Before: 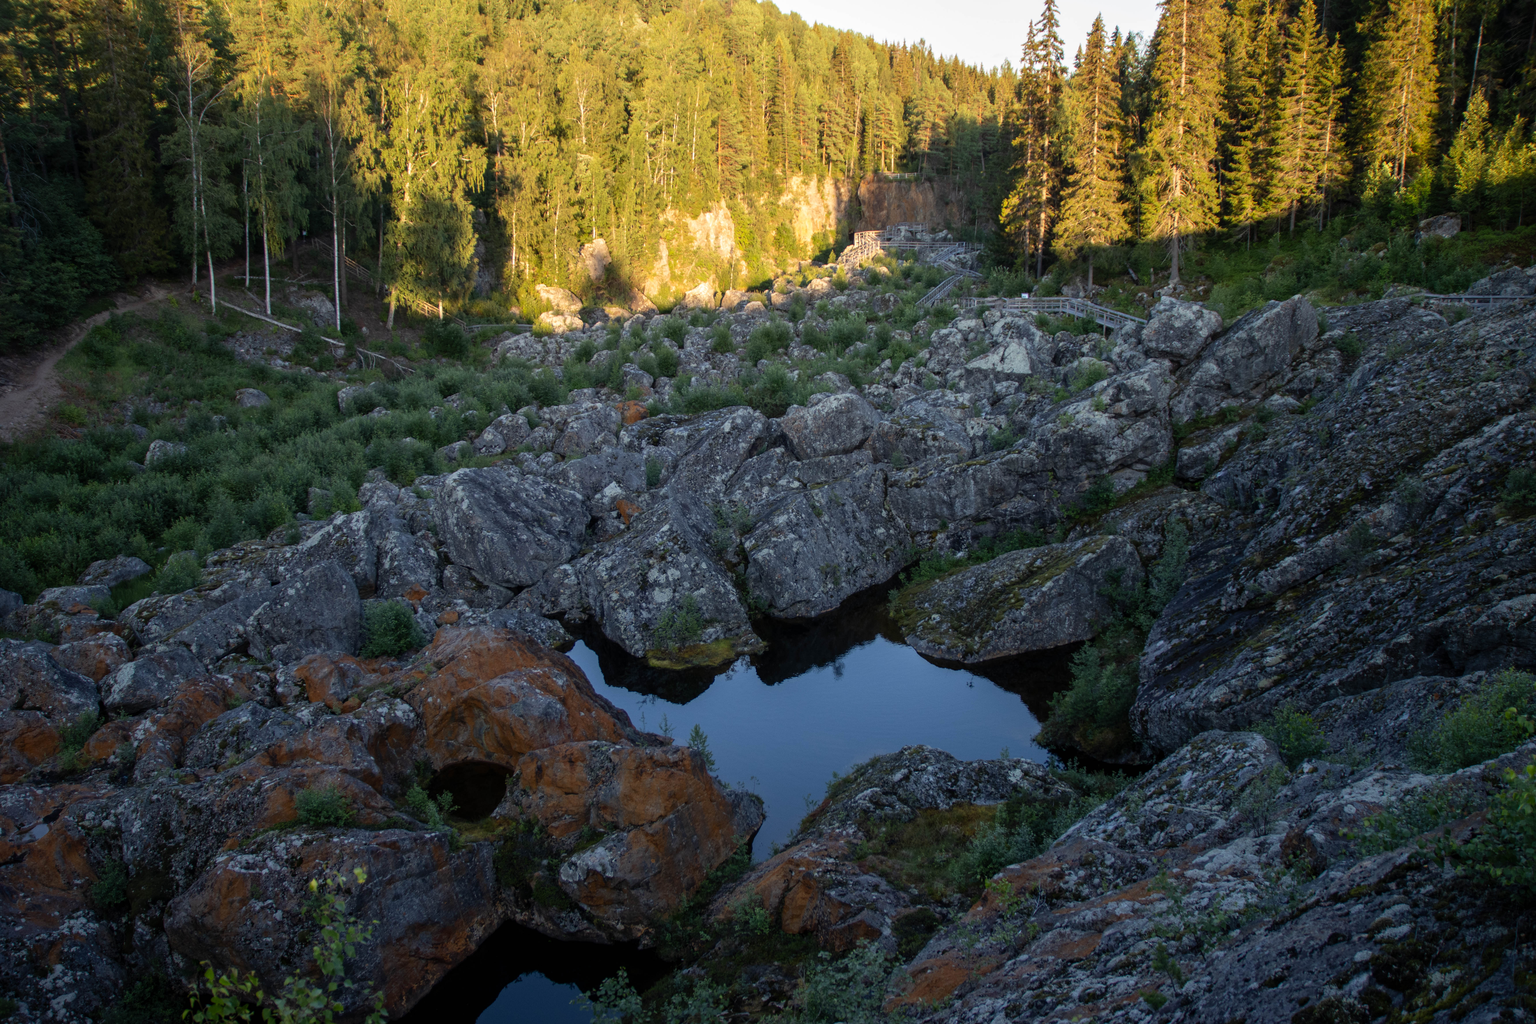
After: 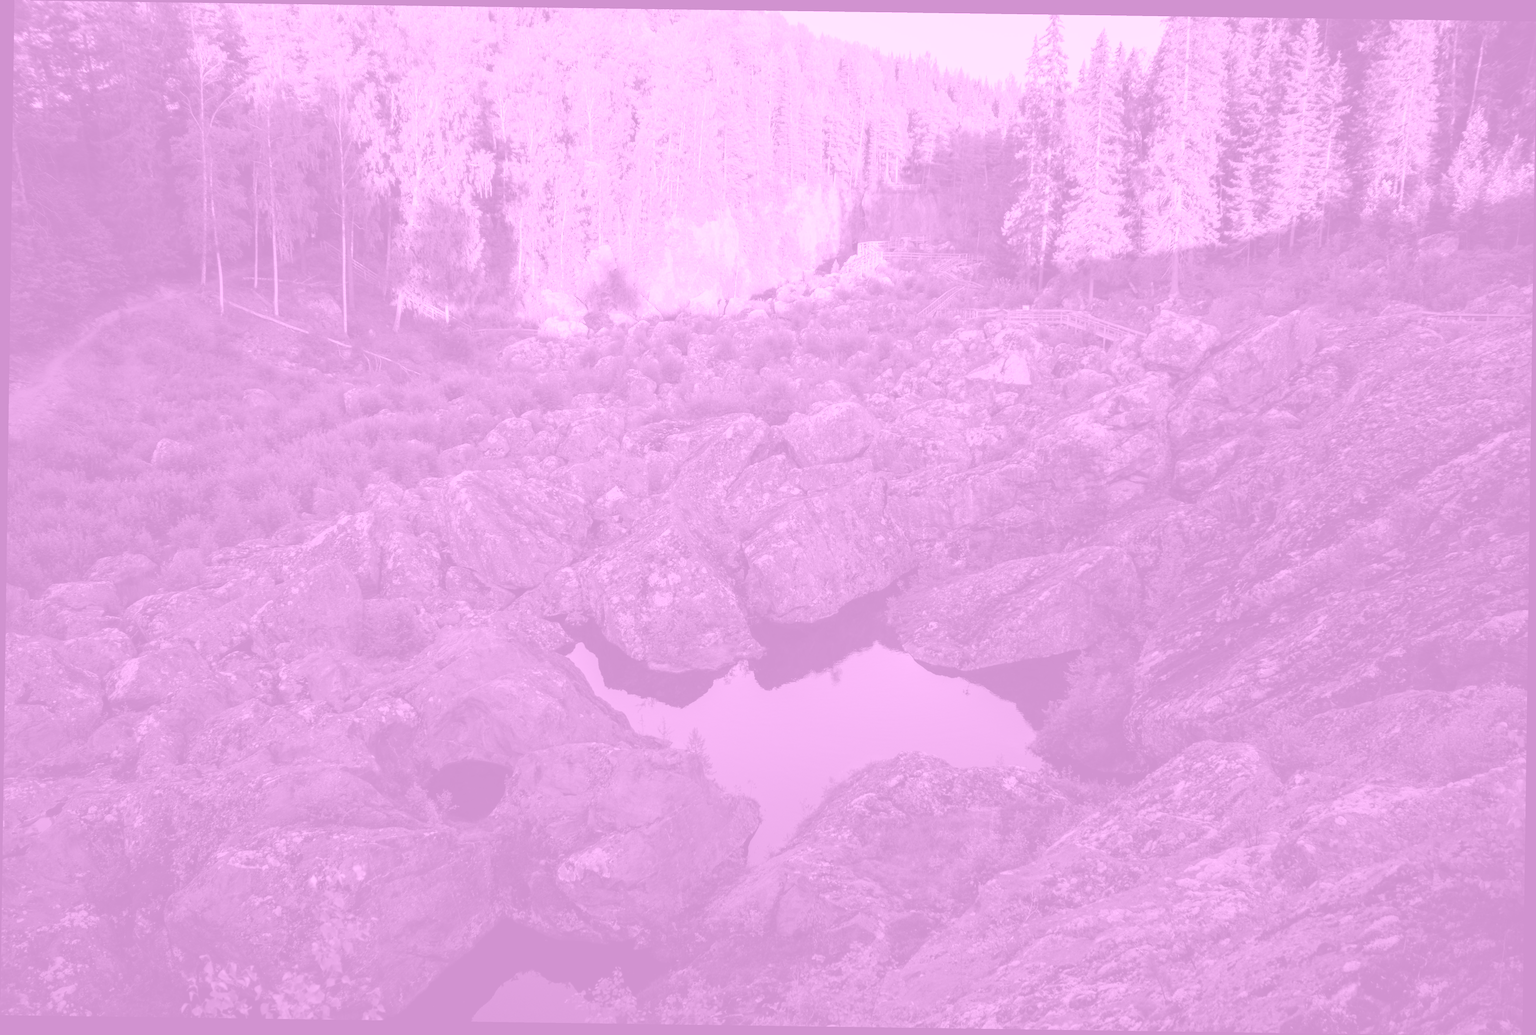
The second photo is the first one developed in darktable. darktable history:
rotate and perspective: rotation 0.8°, automatic cropping off
colorize: hue 331.2°, saturation 75%, source mix 30.28%, lightness 70.52%, version 1
